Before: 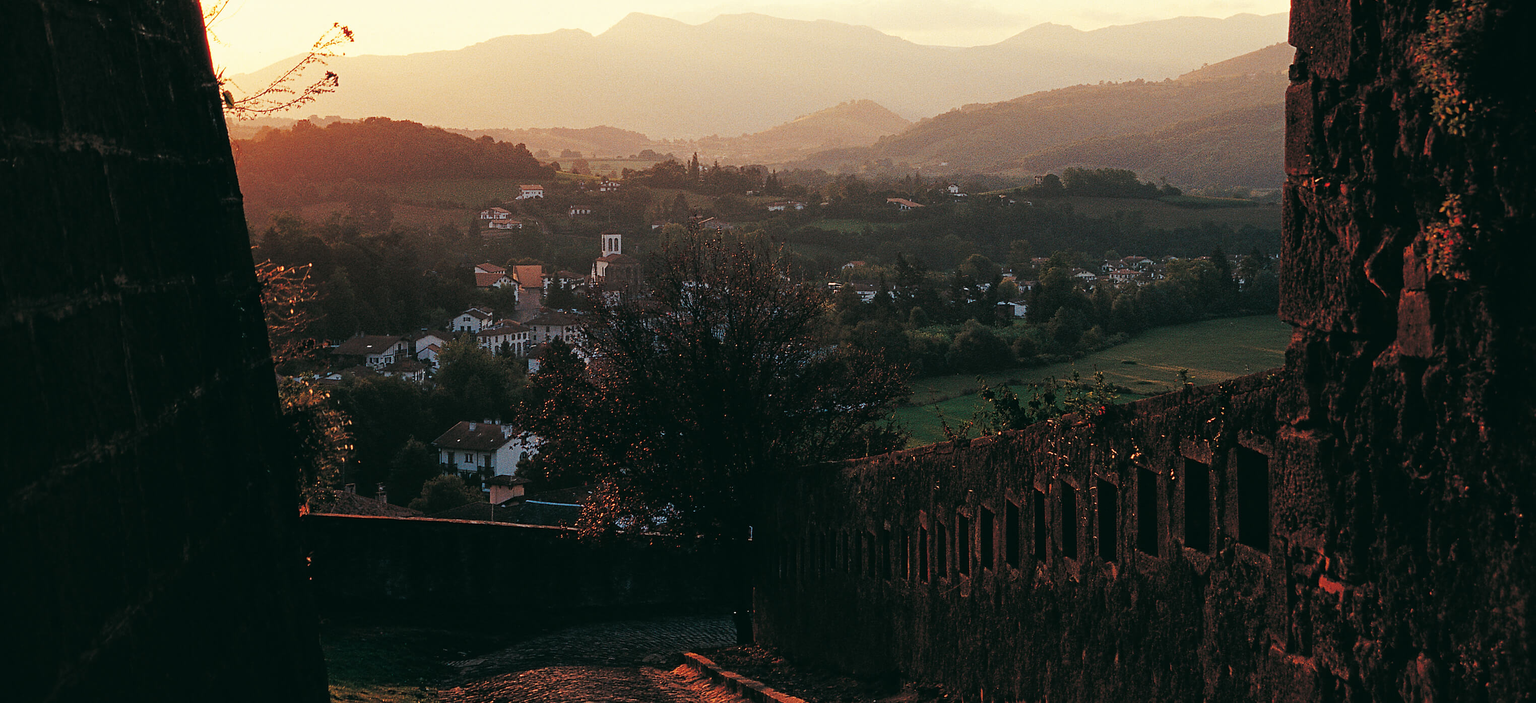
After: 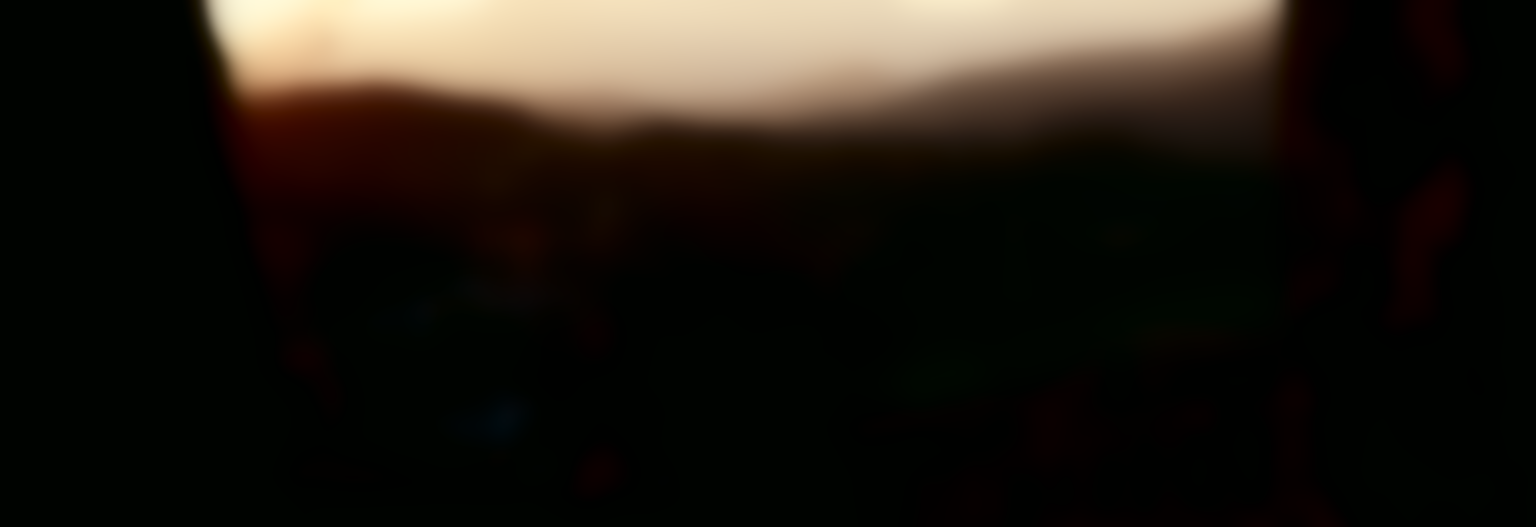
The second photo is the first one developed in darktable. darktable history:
lowpass: radius 31.92, contrast 1.72, brightness -0.98, saturation 0.94
crop: left 0.387%, top 5.469%, bottom 19.809%
